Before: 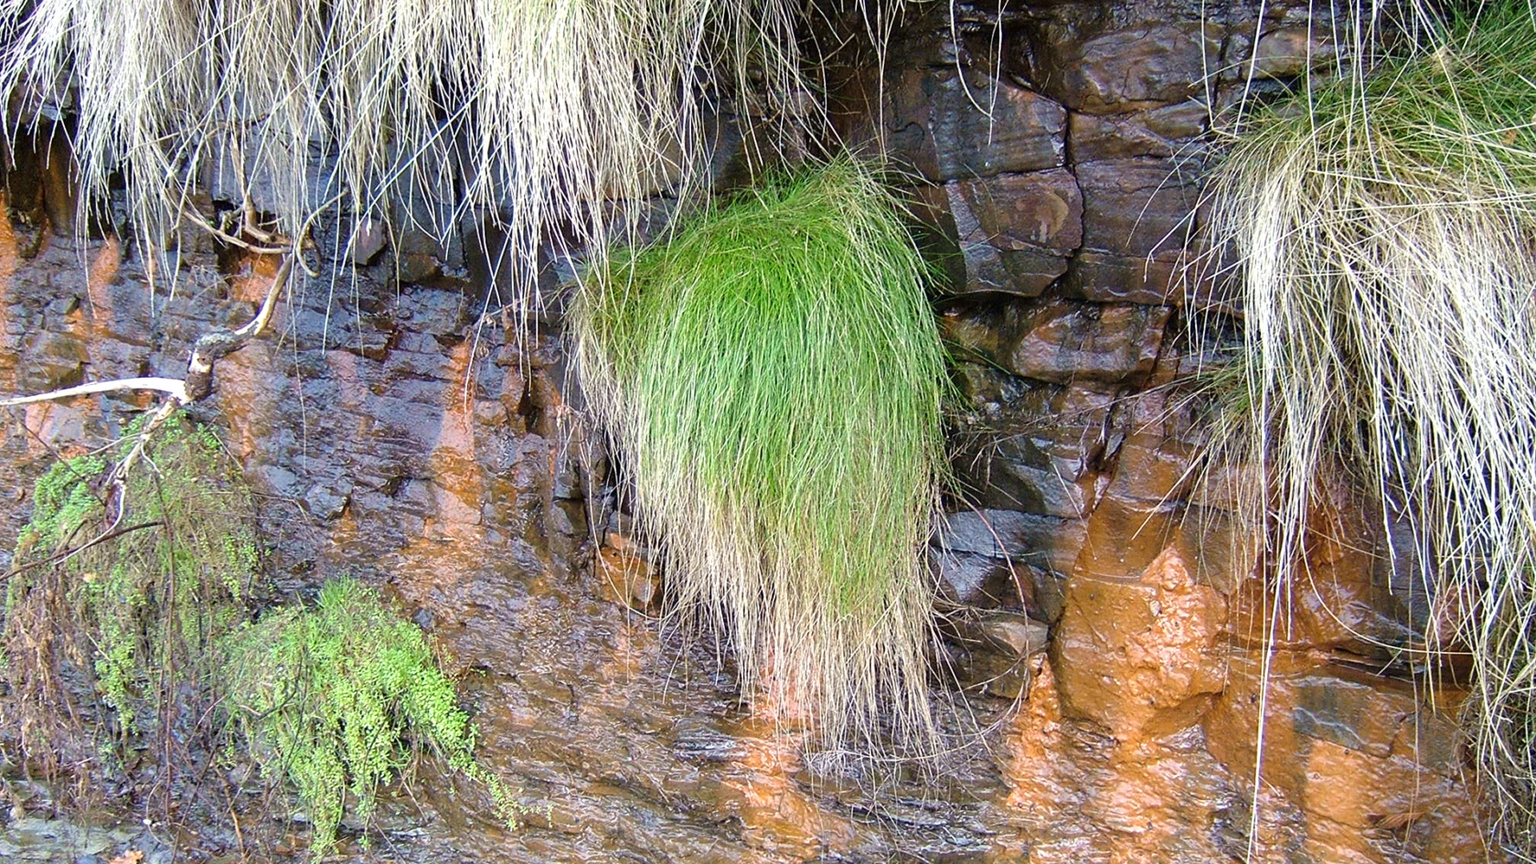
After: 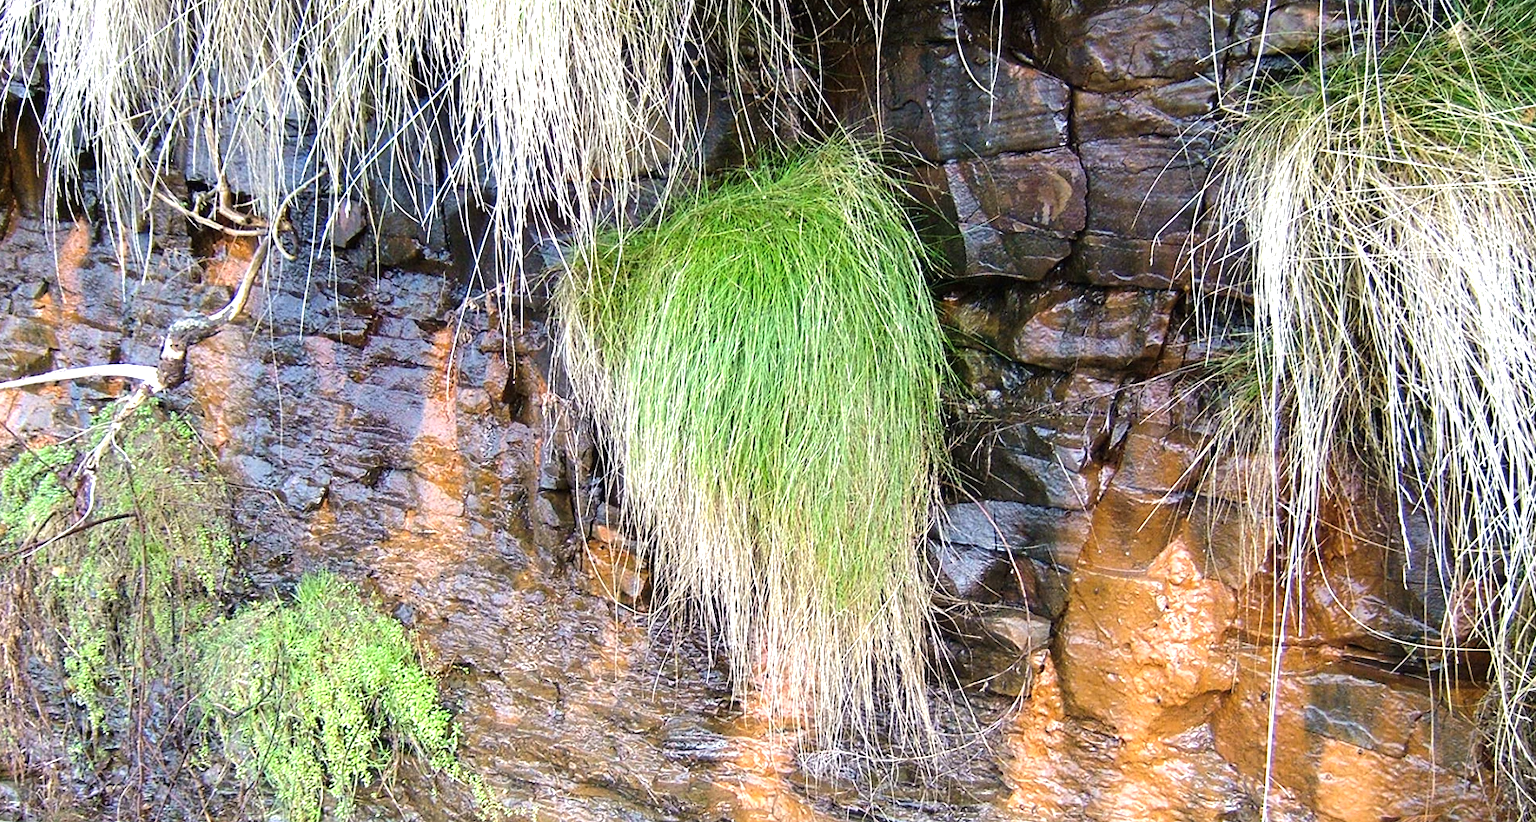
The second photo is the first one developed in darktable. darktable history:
exposure: exposure 0.153 EV, compensate highlight preservation false
tone equalizer: -8 EV -0.385 EV, -7 EV -0.382 EV, -6 EV -0.337 EV, -5 EV -0.236 EV, -3 EV 0.253 EV, -2 EV 0.341 EV, -1 EV 0.371 EV, +0 EV 0.4 EV, edges refinement/feathering 500, mask exposure compensation -1.57 EV, preserve details no
crop: left 2.18%, top 2.997%, right 1.175%, bottom 4.941%
